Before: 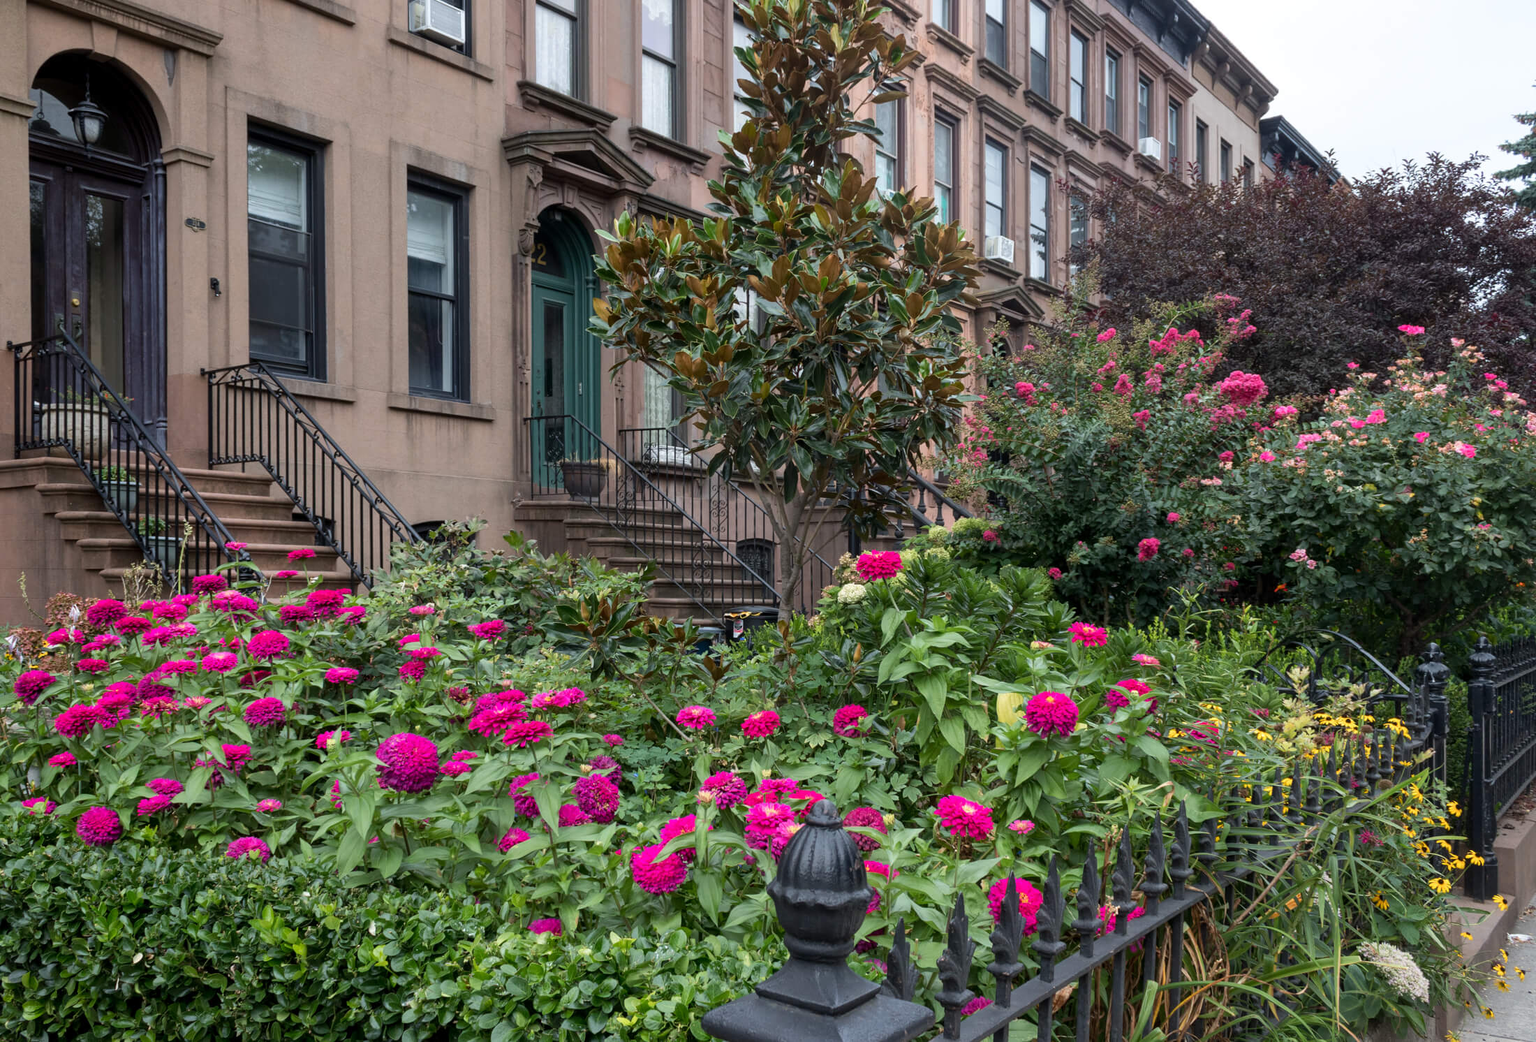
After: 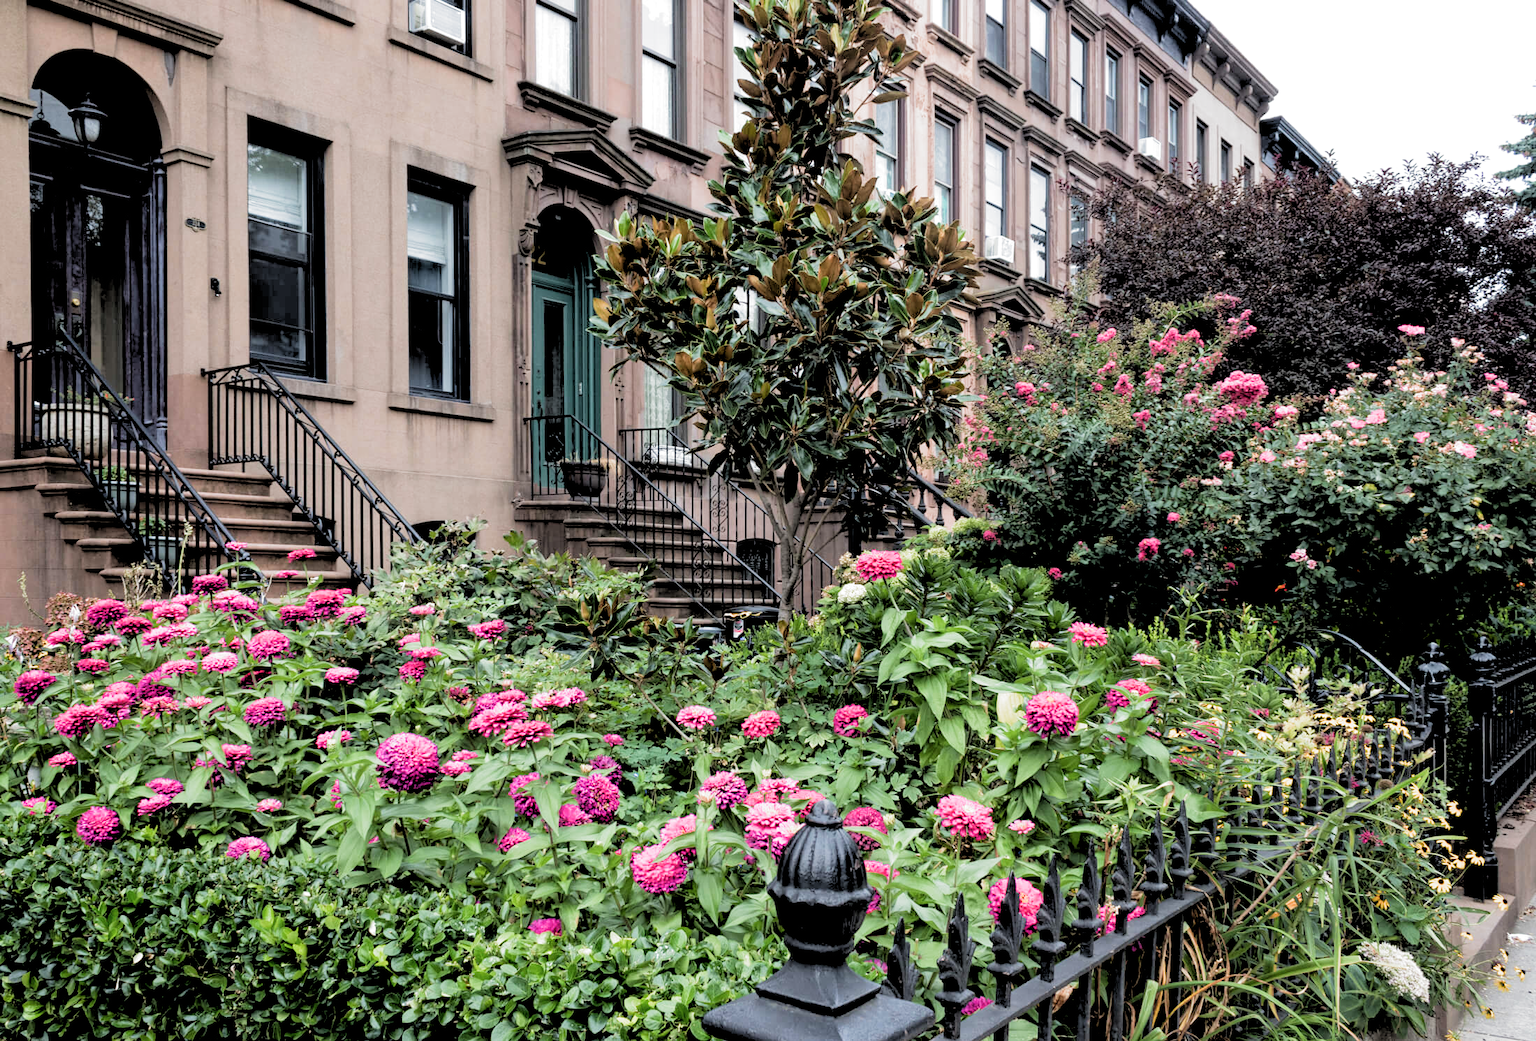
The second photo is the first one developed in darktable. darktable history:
rgb levels: levels [[0.027, 0.429, 0.996], [0, 0.5, 1], [0, 0.5, 1]]
filmic rgb: black relative exposure -8.2 EV, white relative exposure 2.2 EV, threshold 3 EV, hardness 7.11, latitude 75%, contrast 1.325, highlights saturation mix -2%, shadows ↔ highlights balance 30%, preserve chrominance RGB euclidean norm, color science v5 (2021), contrast in shadows safe, contrast in highlights safe, enable highlight reconstruction true
